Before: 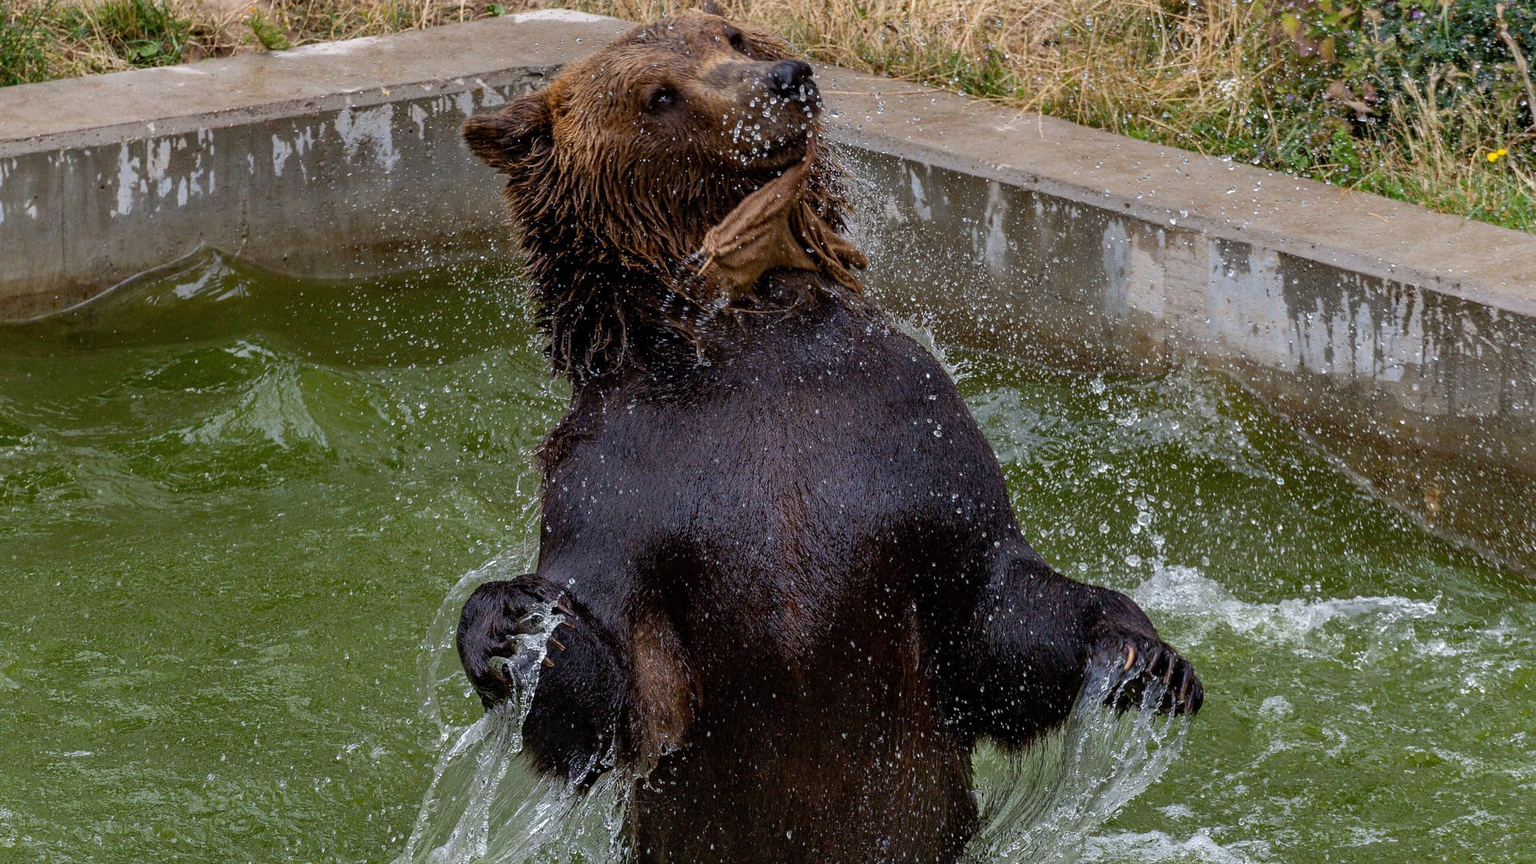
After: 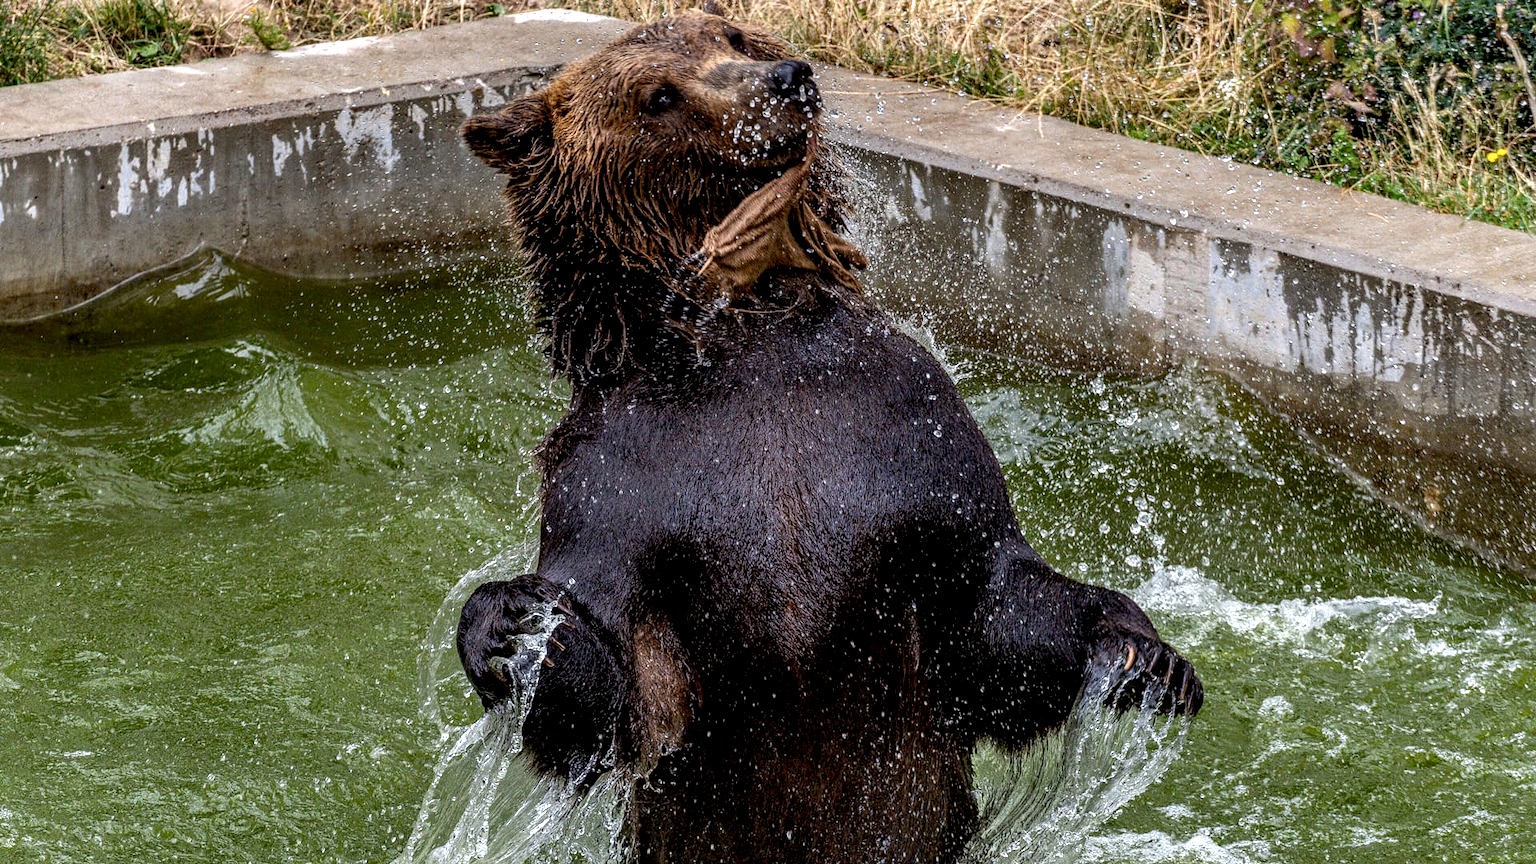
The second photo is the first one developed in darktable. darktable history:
exposure: black level correction 0.001, exposure 0.295 EV, compensate highlight preservation false
local contrast: detail 160%
